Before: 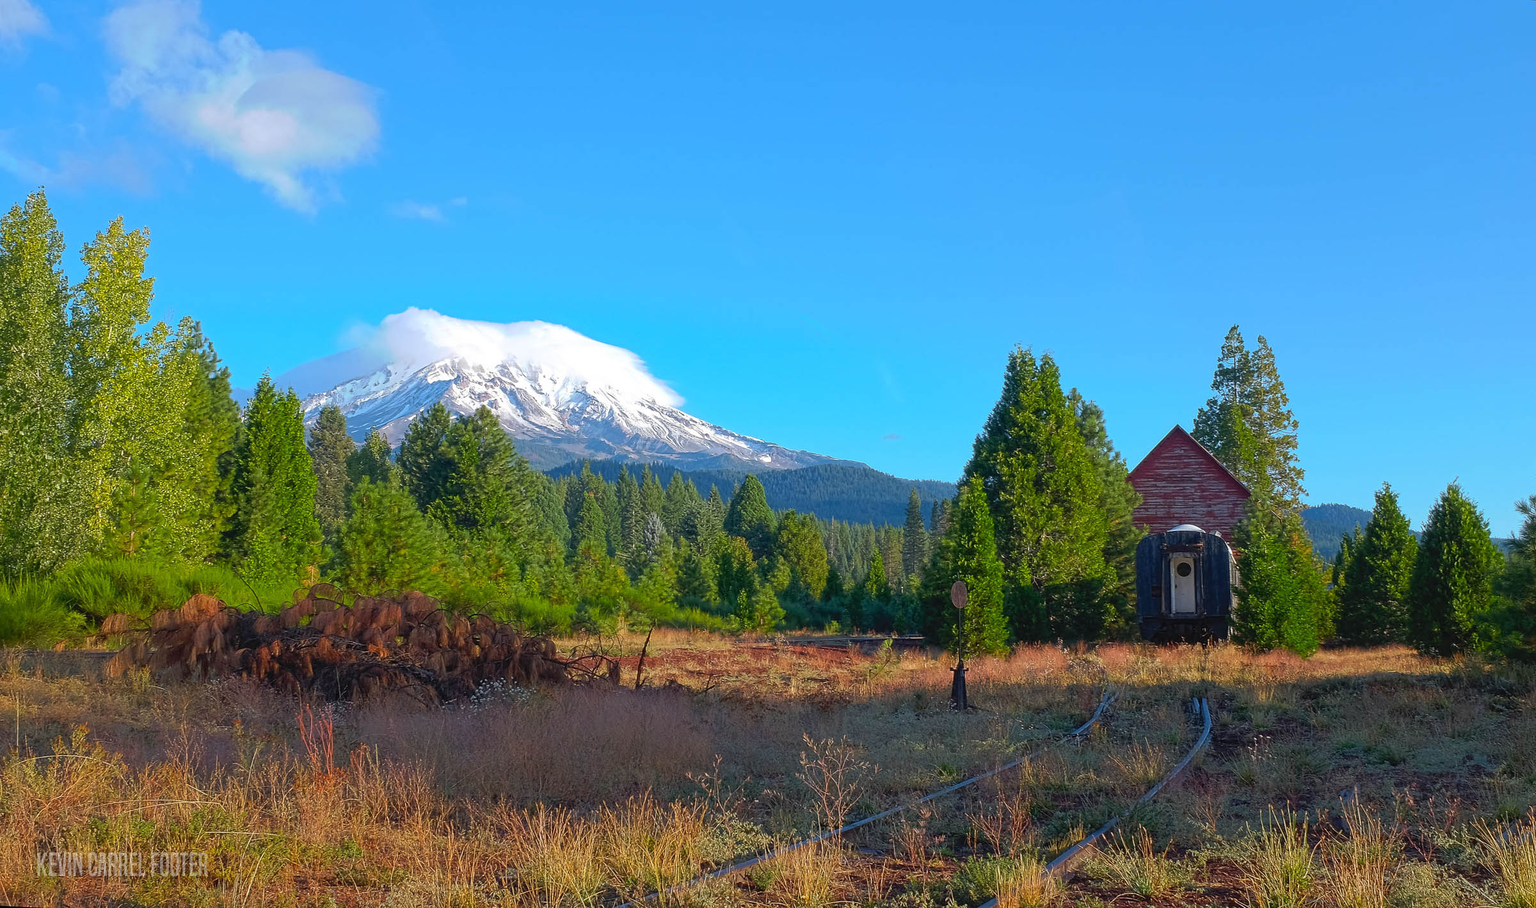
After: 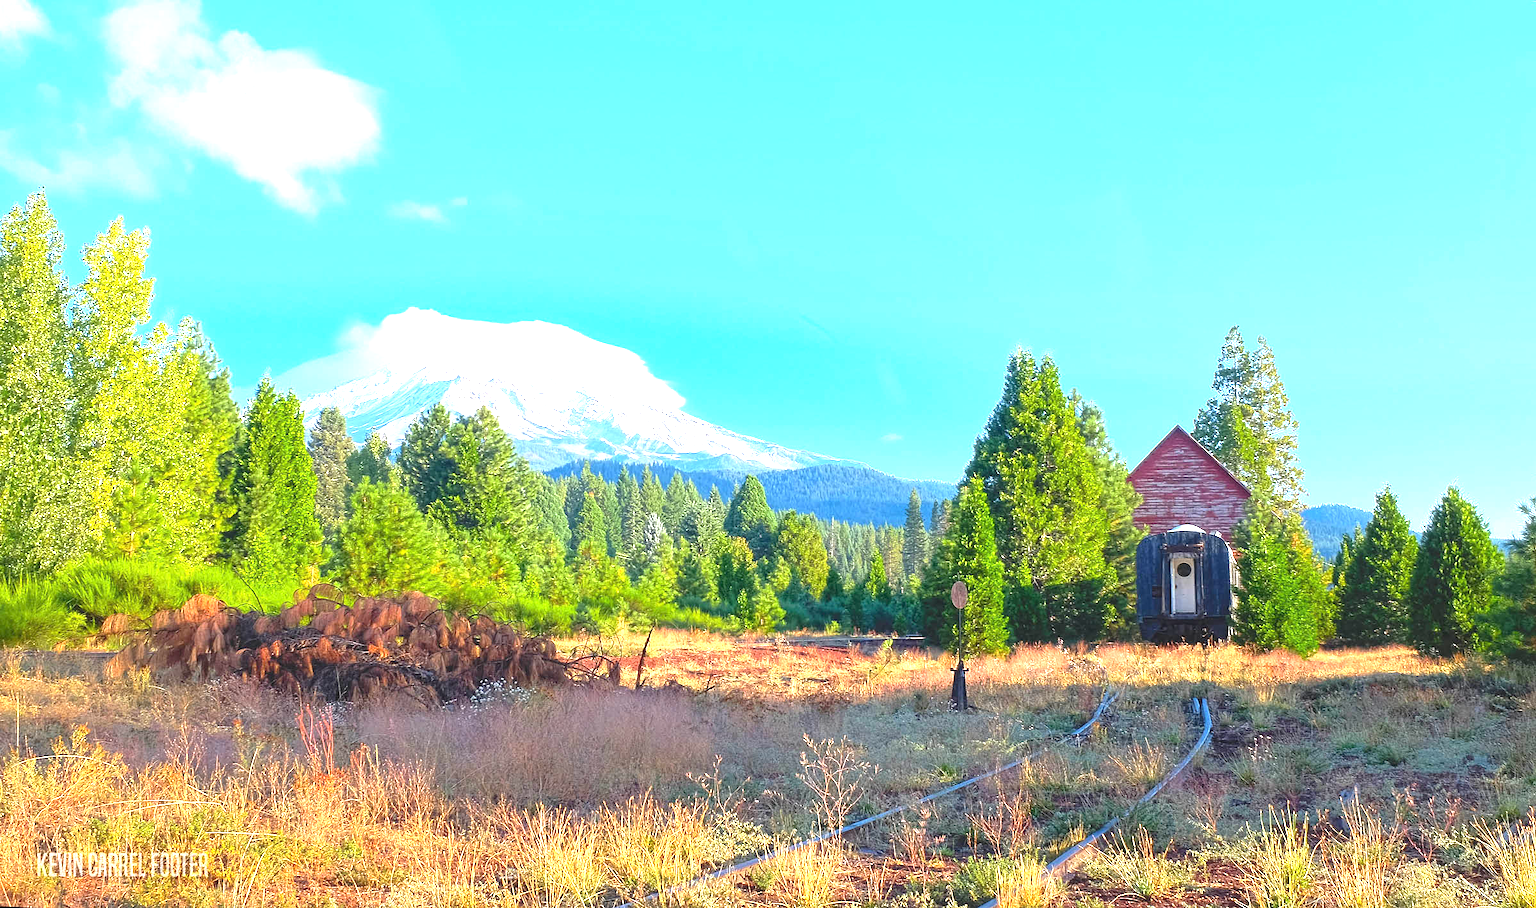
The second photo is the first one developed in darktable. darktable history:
exposure: black level correction 0, exposure 1.969 EV, compensate highlight preservation false
